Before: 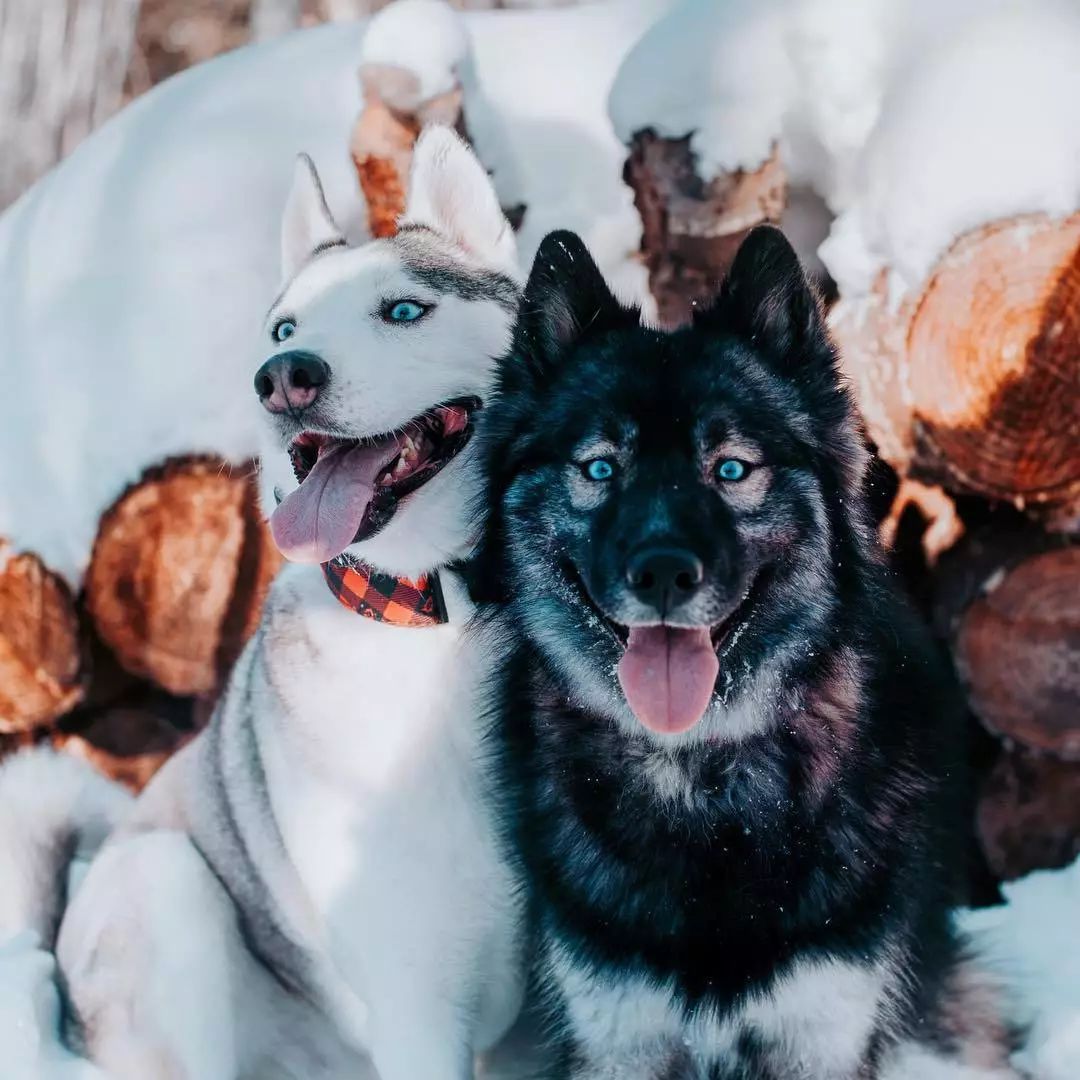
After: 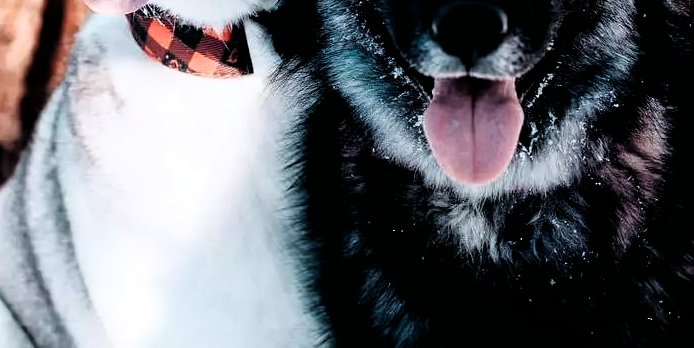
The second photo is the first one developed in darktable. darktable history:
crop: left 18.106%, top 50.885%, right 17.545%, bottom 16.837%
filmic rgb: black relative exposure -3.61 EV, white relative exposure 2.15 EV, hardness 3.65
